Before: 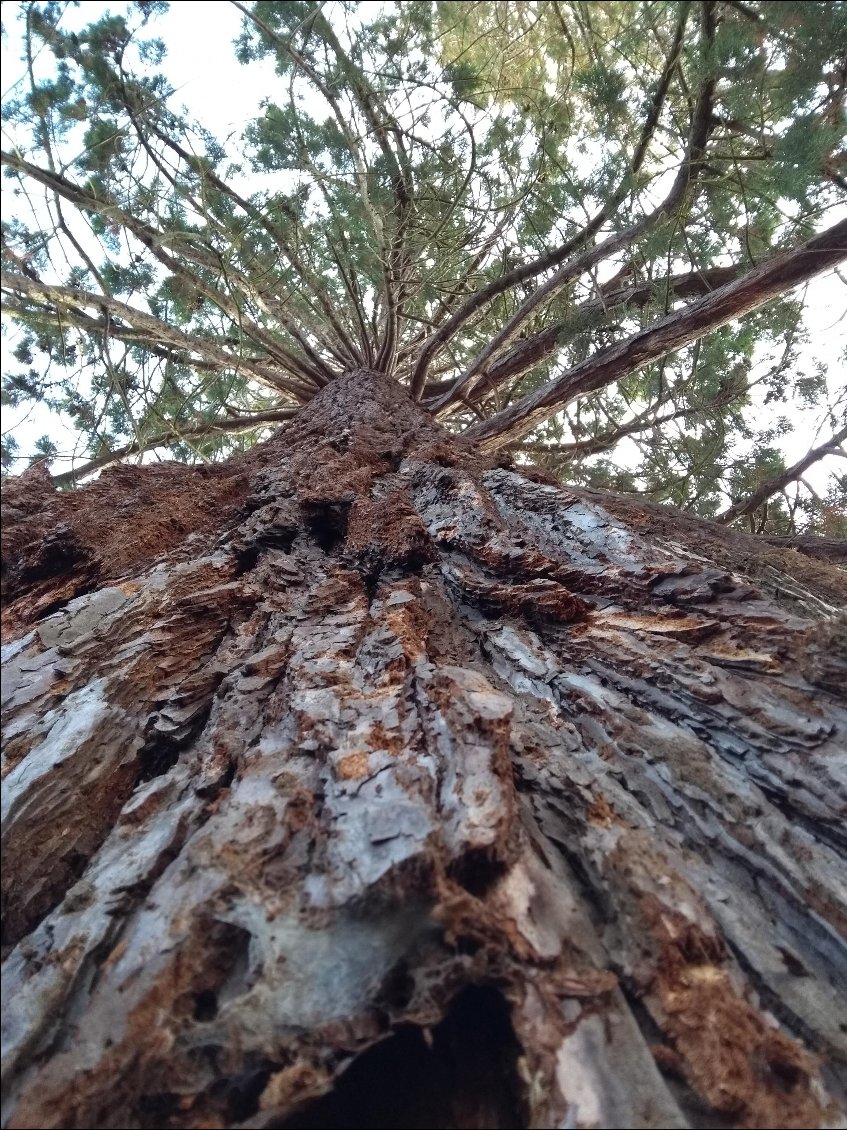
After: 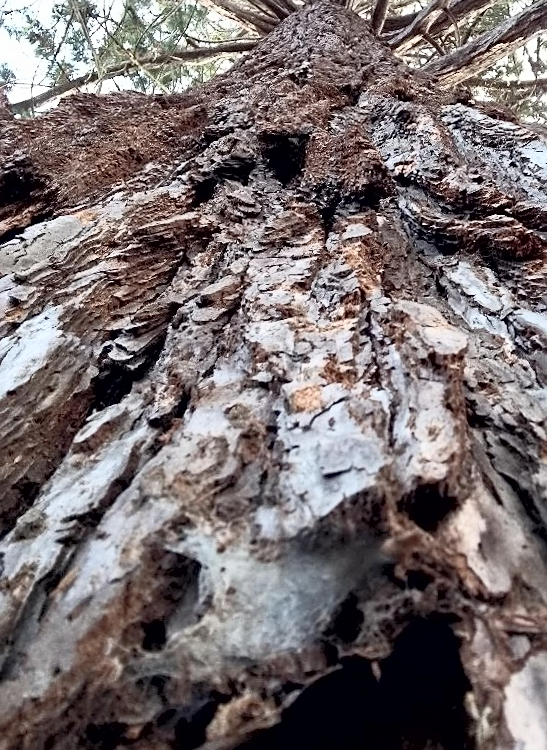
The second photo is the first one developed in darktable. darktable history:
sharpen: on, module defaults
contrast brightness saturation: contrast 0.419, brightness 0.558, saturation -0.191
crop and rotate: angle -1.05°, left 4.025%, top 31.979%, right 29.715%
exposure: black level correction 0.009, exposure -0.16 EV, compensate highlight preservation false
